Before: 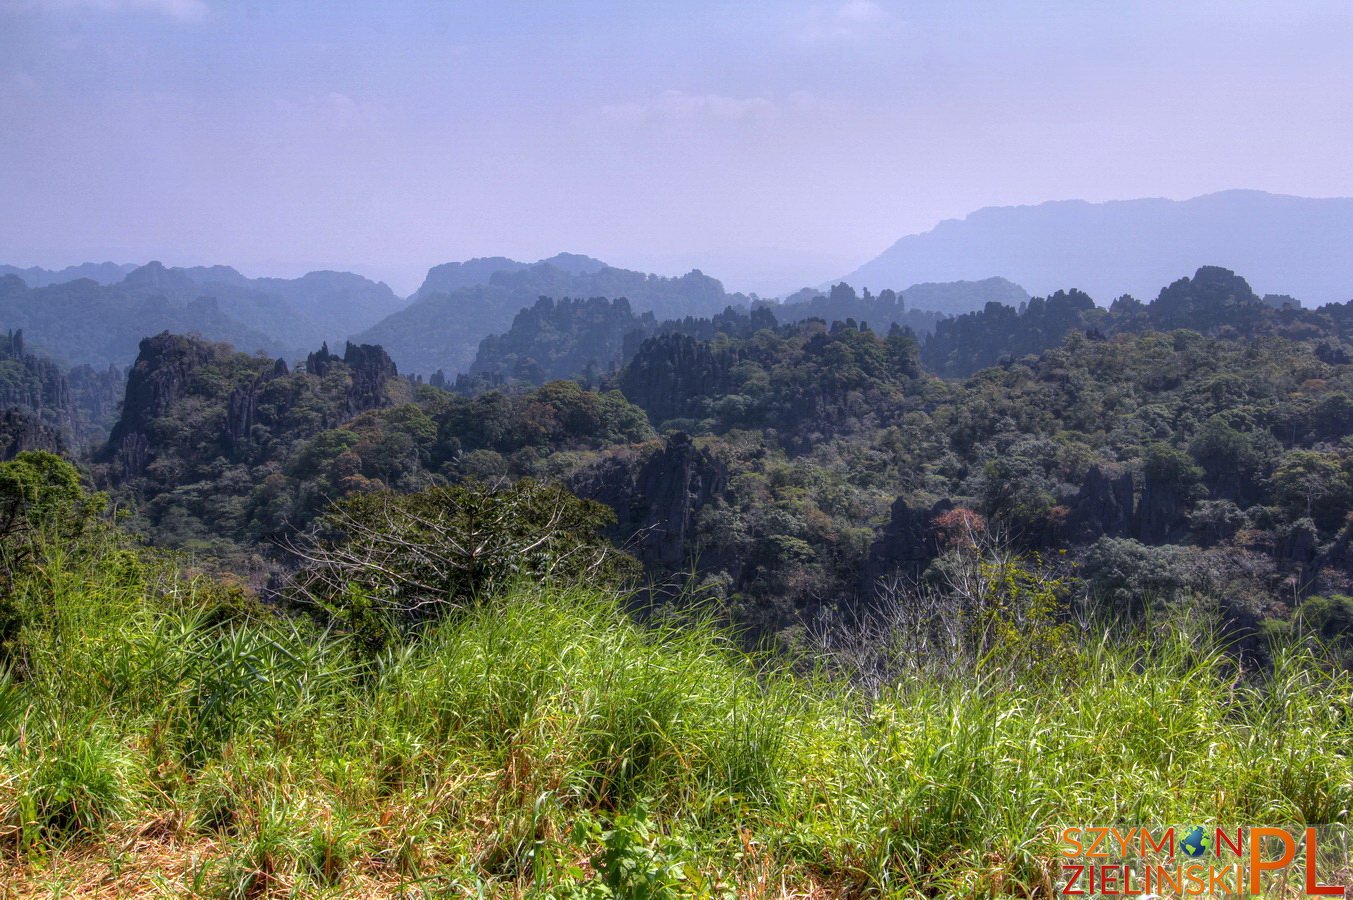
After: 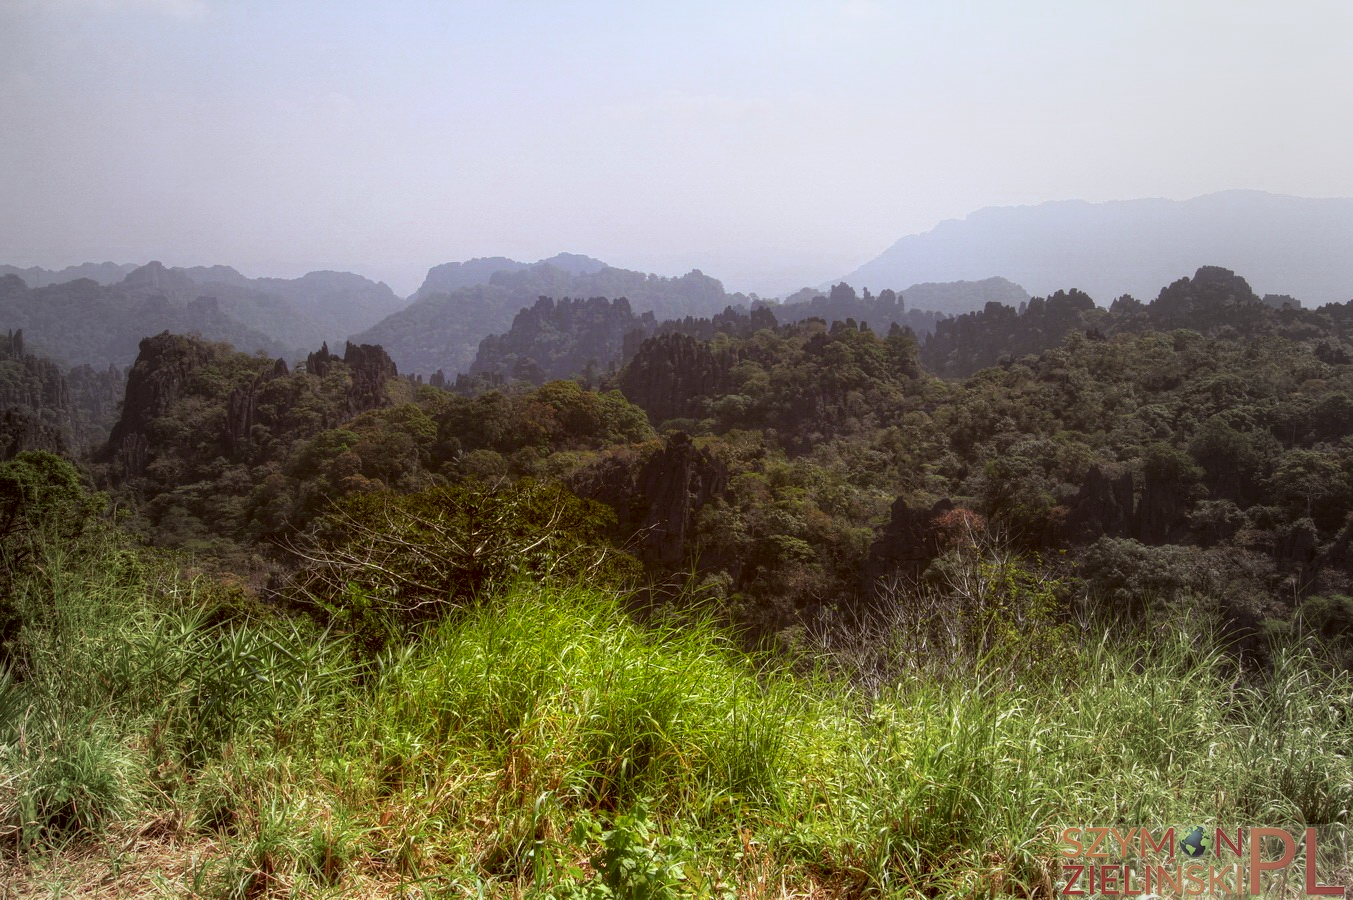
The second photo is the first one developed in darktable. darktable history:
color zones: curves: ch0 [(0.068, 0.464) (0.25, 0.5) (0.48, 0.508) (0.75, 0.536) (0.886, 0.476) (0.967, 0.456)]; ch1 [(0.066, 0.456) (0.25, 0.5) (0.616, 0.508) (0.746, 0.56) (0.934, 0.444)]
vignetting: fall-off start 18.21%, fall-off radius 137.95%, brightness -0.207, center (-0.078, 0.066), width/height ratio 0.62, shape 0.59
shadows and highlights: shadows -54.3, highlights 86.09, soften with gaussian
color correction: highlights a* -5.3, highlights b* 9.8, shadows a* 9.8, shadows b* 24.26
tone curve: curves: ch0 [(0, 0) (0.003, 0.003) (0.011, 0.011) (0.025, 0.024) (0.044, 0.043) (0.069, 0.068) (0.1, 0.097) (0.136, 0.132) (0.177, 0.173) (0.224, 0.219) (0.277, 0.27) (0.335, 0.327) (0.399, 0.389) (0.468, 0.457) (0.543, 0.549) (0.623, 0.628) (0.709, 0.713) (0.801, 0.803) (0.898, 0.899) (1, 1)], preserve colors none
